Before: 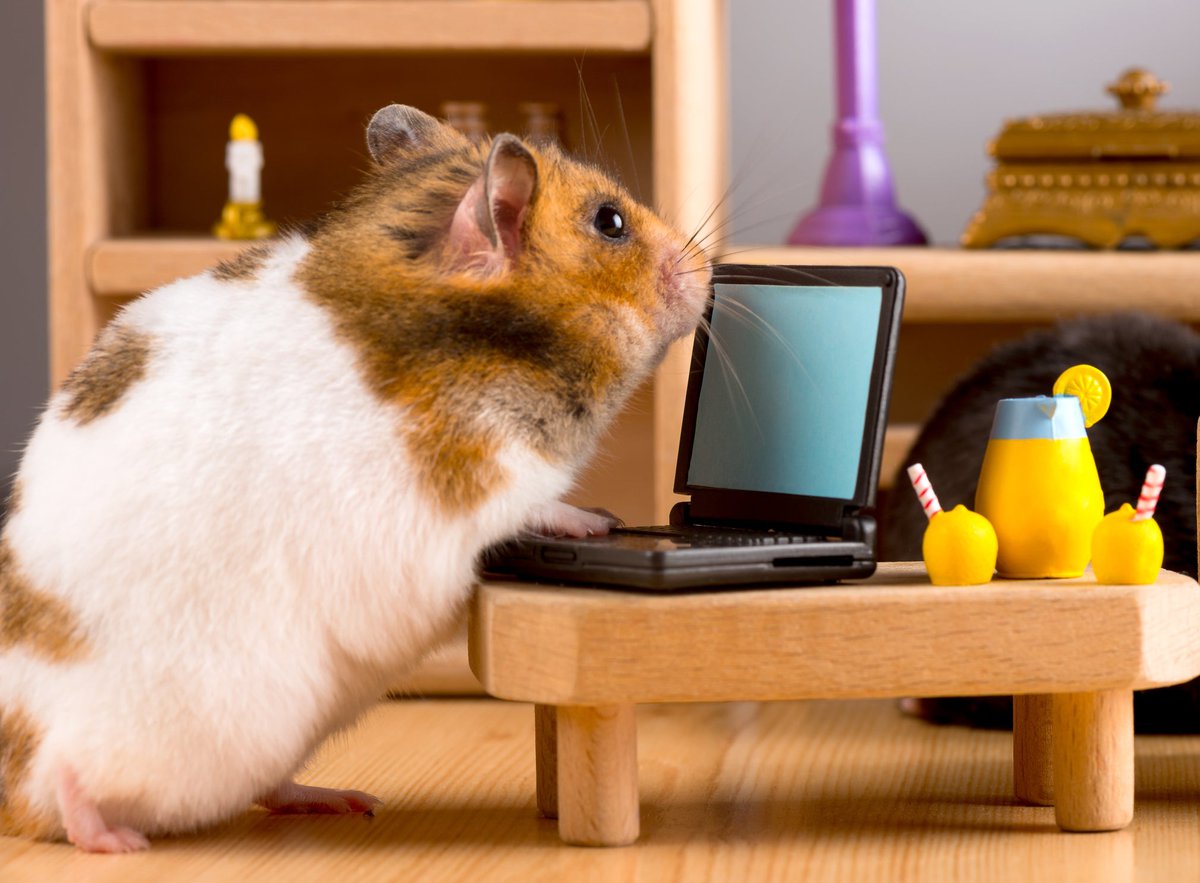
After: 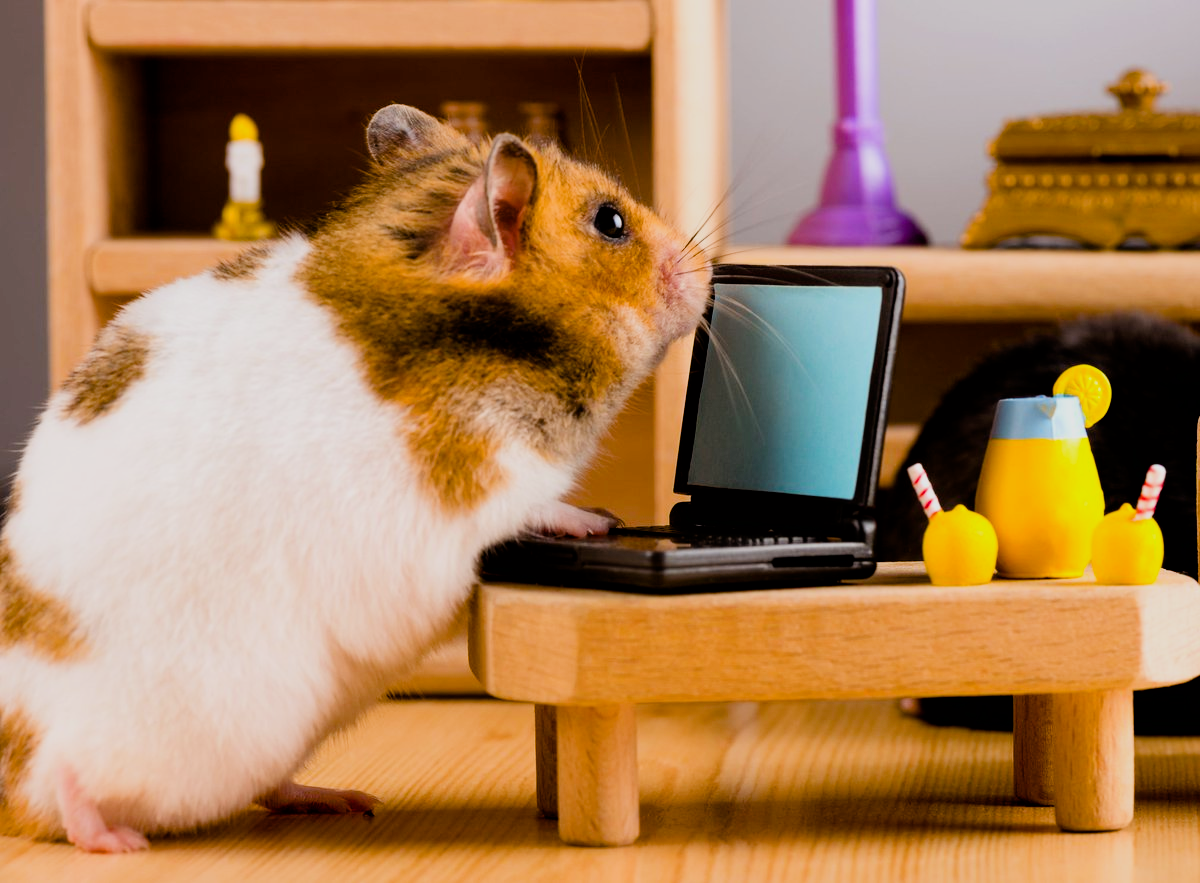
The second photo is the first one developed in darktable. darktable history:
filmic rgb: black relative exposure -5.03 EV, white relative exposure 3.96 EV, hardness 2.88, contrast 1.301
color balance rgb: linear chroma grading › global chroma 9.723%, perceptual saturation grading › global saturation 25.225%, perceptual saturation grading › highlights -28.896%, perceptual saturation grading › shadows 33.304%
